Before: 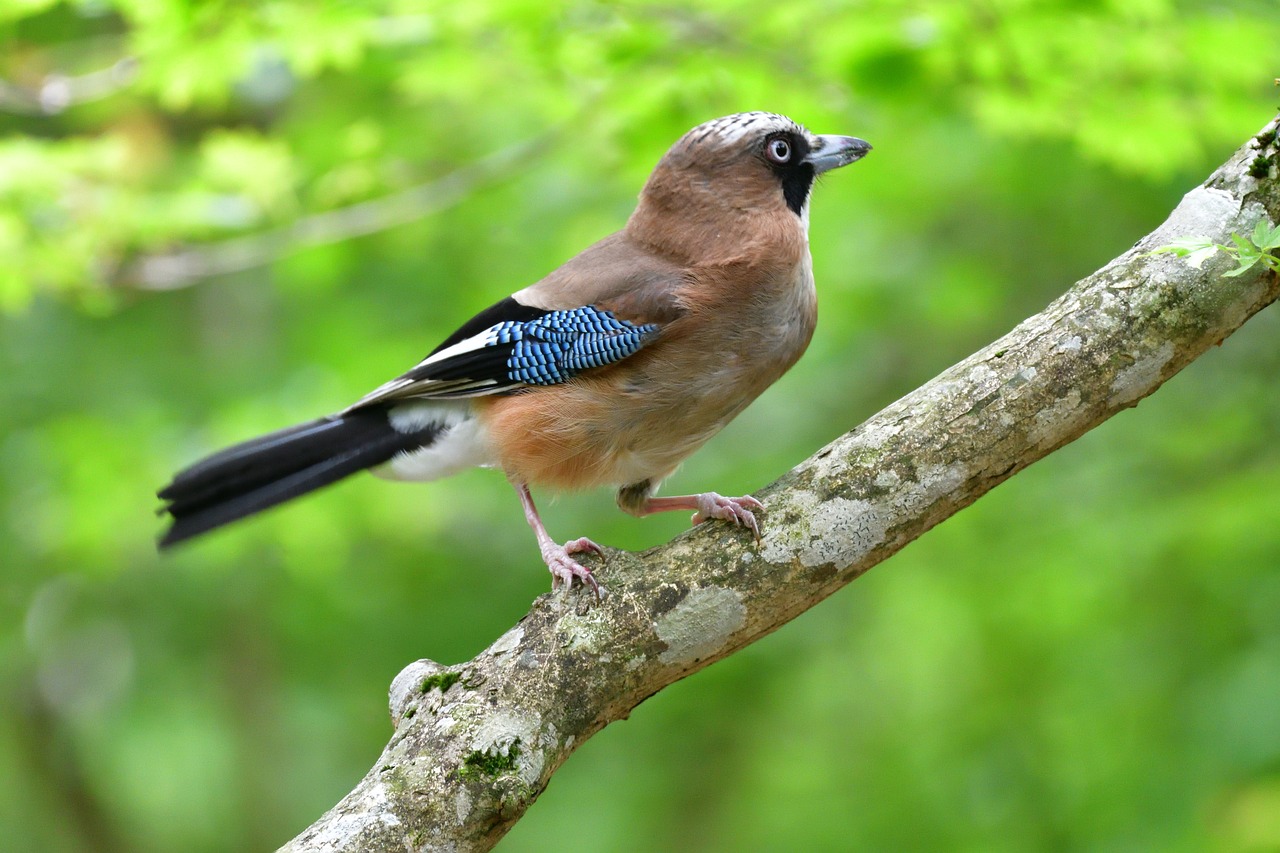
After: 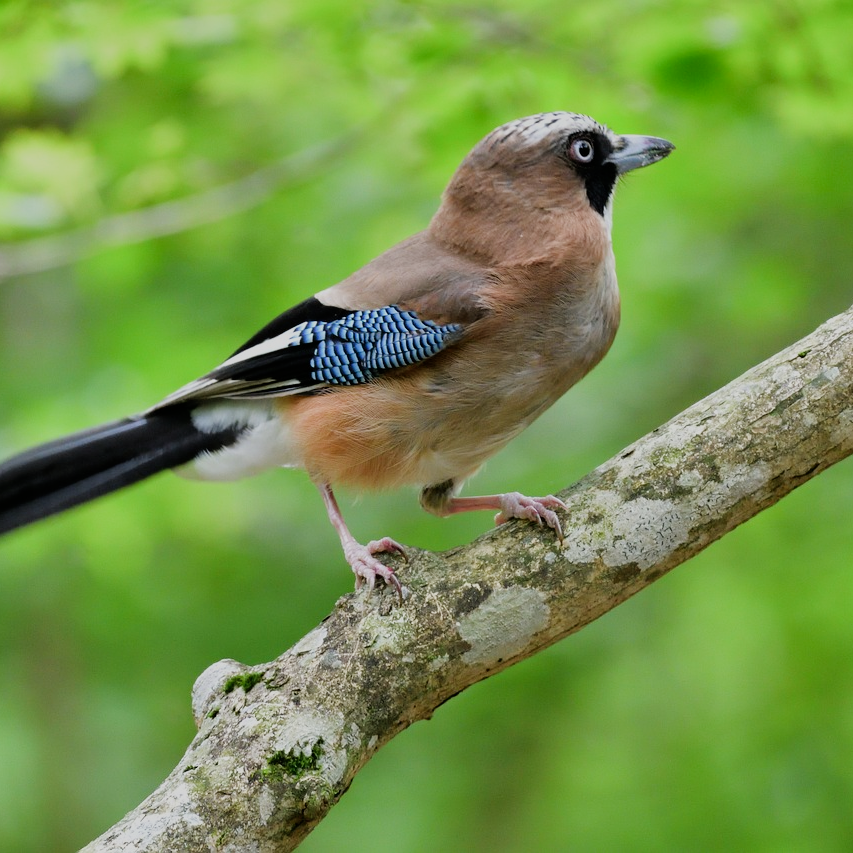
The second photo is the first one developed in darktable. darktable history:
shadows and highlights: highlights color adjustment 0%, low approximation 0.01, soften with gaussian
crop: left 15.419%, right 17.914%
filmic rgb: black relative exposure -7.65 EV, white relative exposure 4.56 EV, hardness 3.61
